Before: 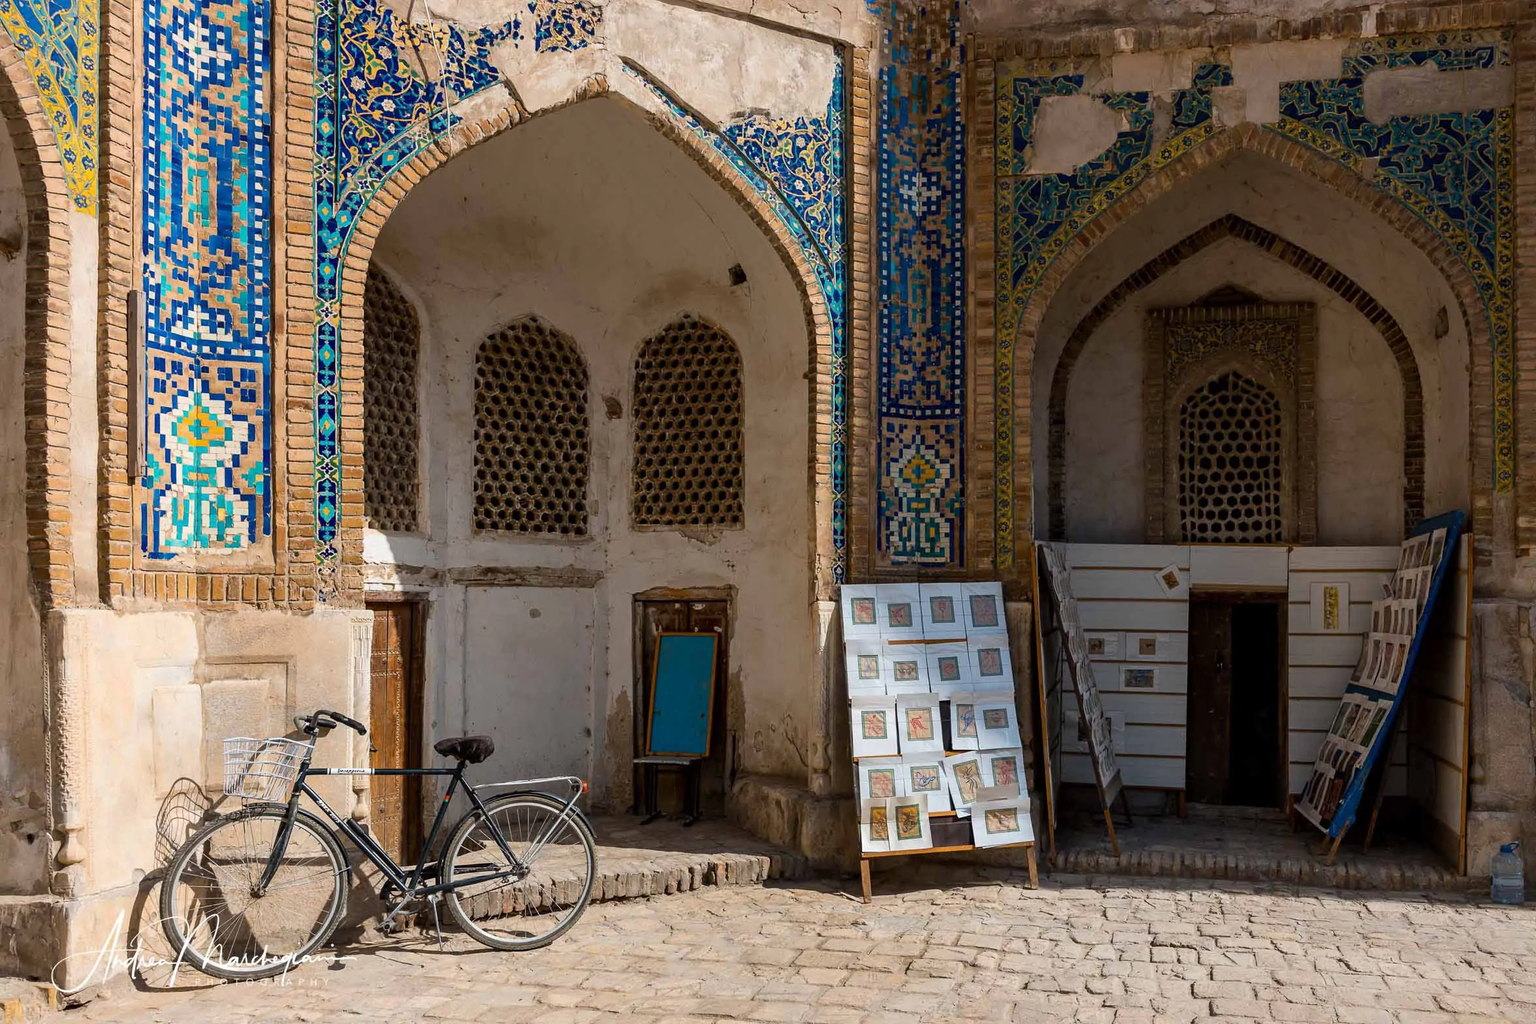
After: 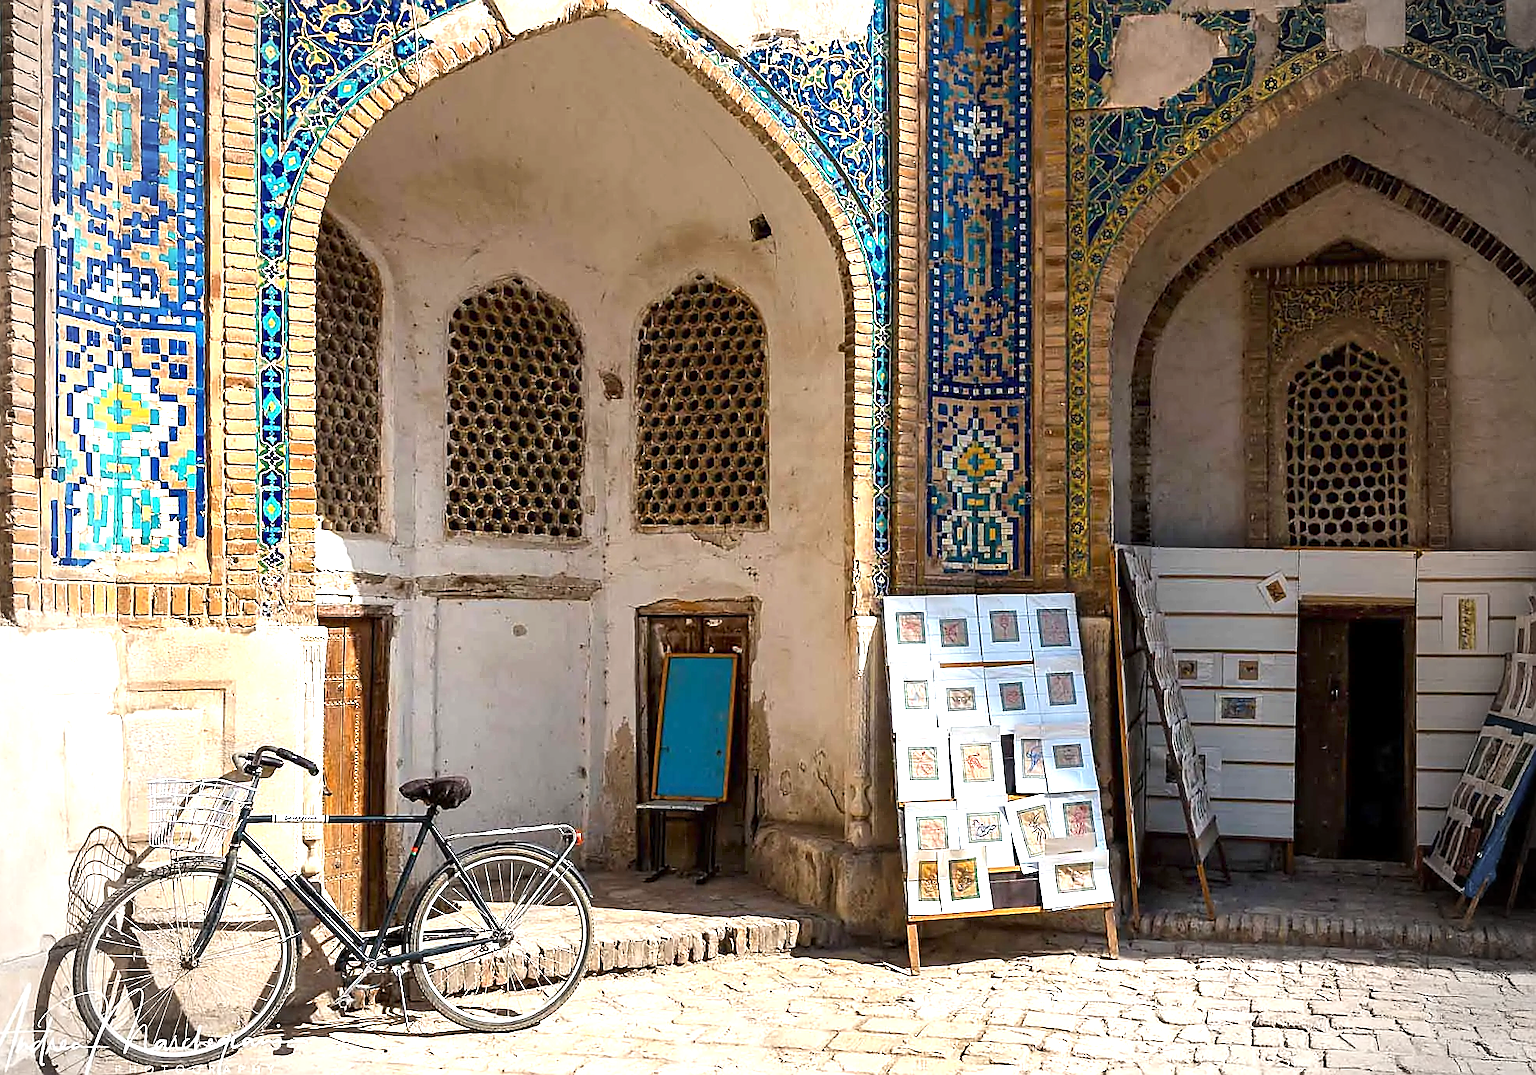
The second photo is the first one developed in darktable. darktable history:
crop: left 6.446%, top 8.188%, right 9.538%, bottom 3.548%
base curve: curves: ch0 [(0, 0) (0.297, 0.298) (1, 1)], preserve colors none
sharpen: radius 1.4, amount 1.25, threshold 0.7
vignetting: fall-off radius 31.48%, brightness -0.472
exposure: exposure 1.223 EV, compensate highlight preservation false
